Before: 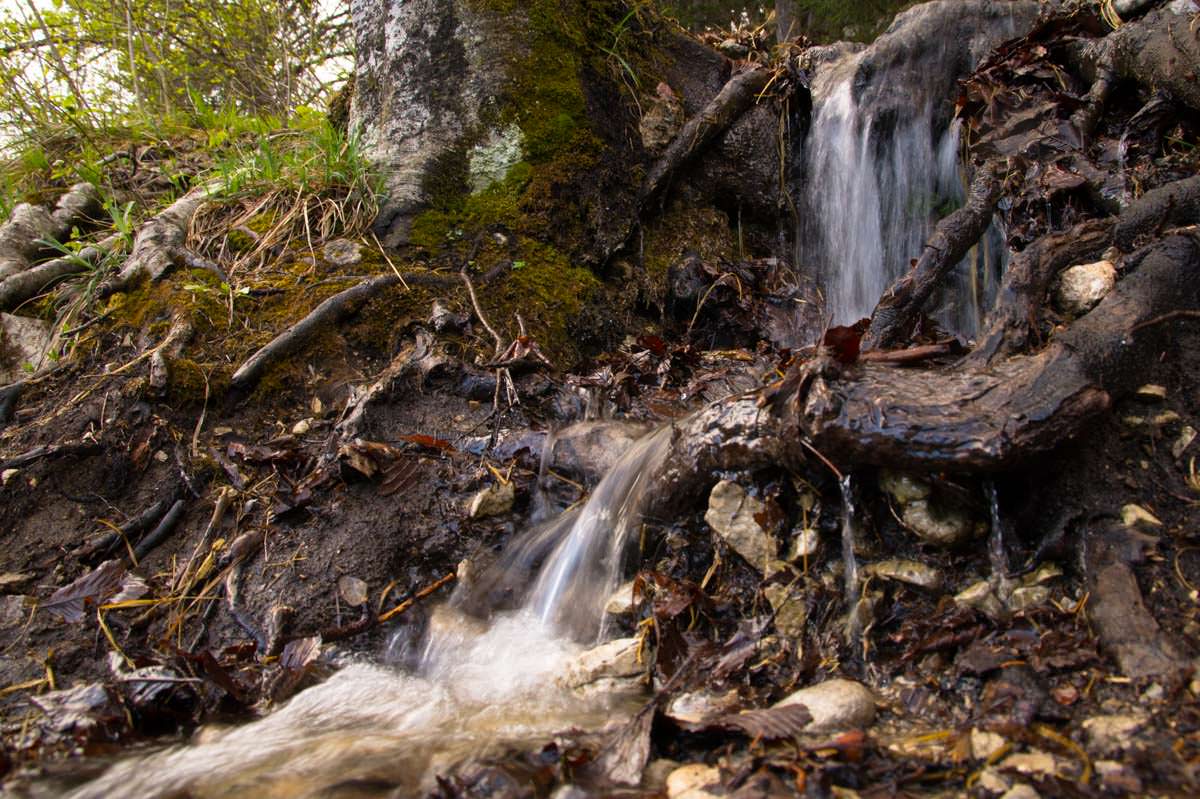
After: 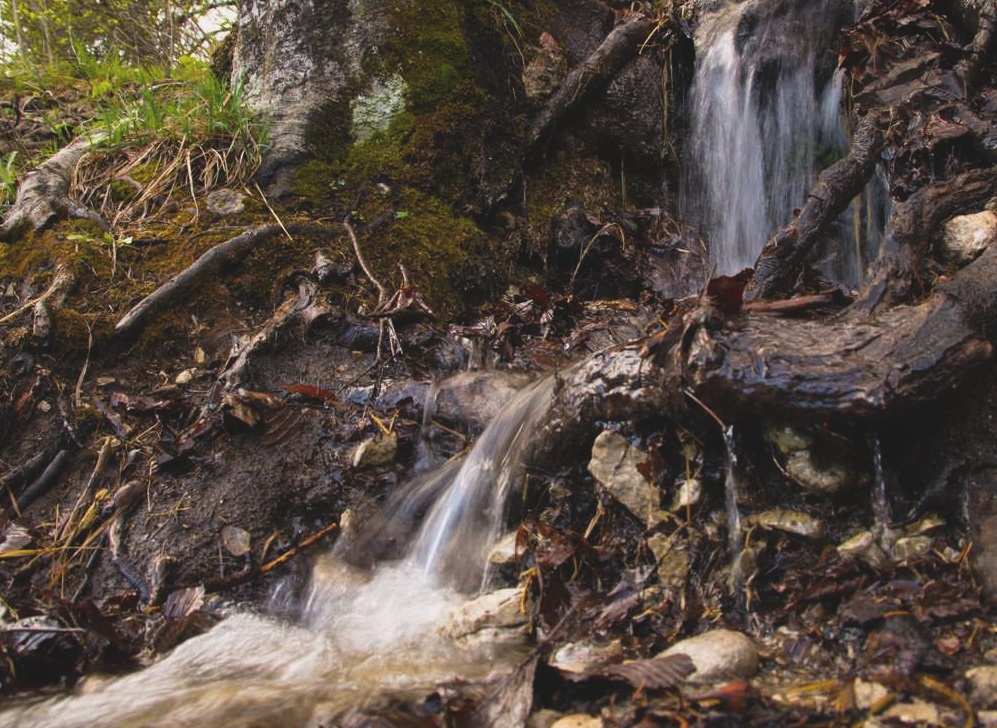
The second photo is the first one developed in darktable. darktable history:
crop: left 9.793%, top 6.315%, right 7.11%, bottom 2.559%
exposure: black level correction -0.013, exposure -0.193 EV, compensate highlight preservation false
